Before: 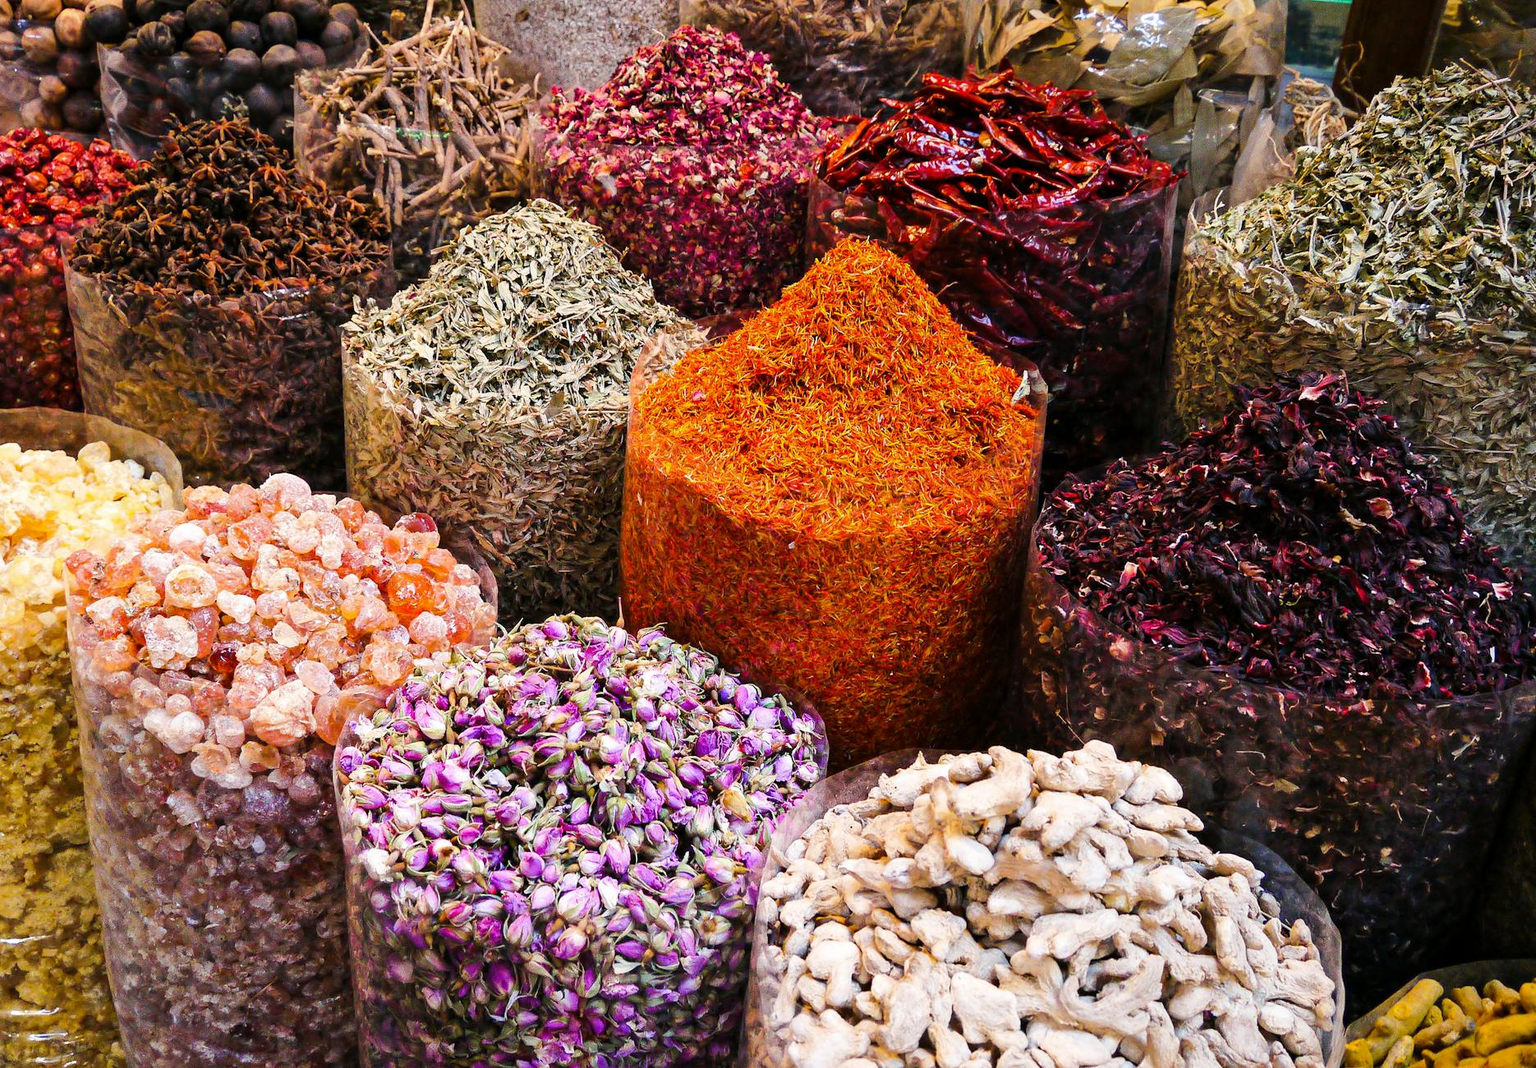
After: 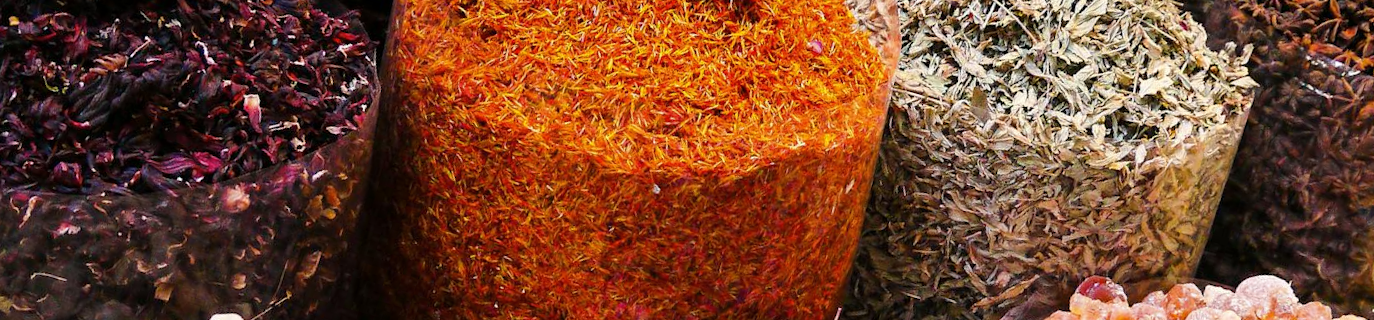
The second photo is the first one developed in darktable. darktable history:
crop and rotate: angle 16.12°, top 30.835%, bottom 35.653%
color zones: curves: ch0 [(0.068, 0.464) (0.25, 0.5) (0.48, 0.508) (0.75, 0.536) (0.886, 0.476) (0.967, 0.456)]; ch1 [(0.066, 0.456) (0.25, 0.5) (0.616, 0.508) (0.746, 0.56) (0.934, 0.444)]
